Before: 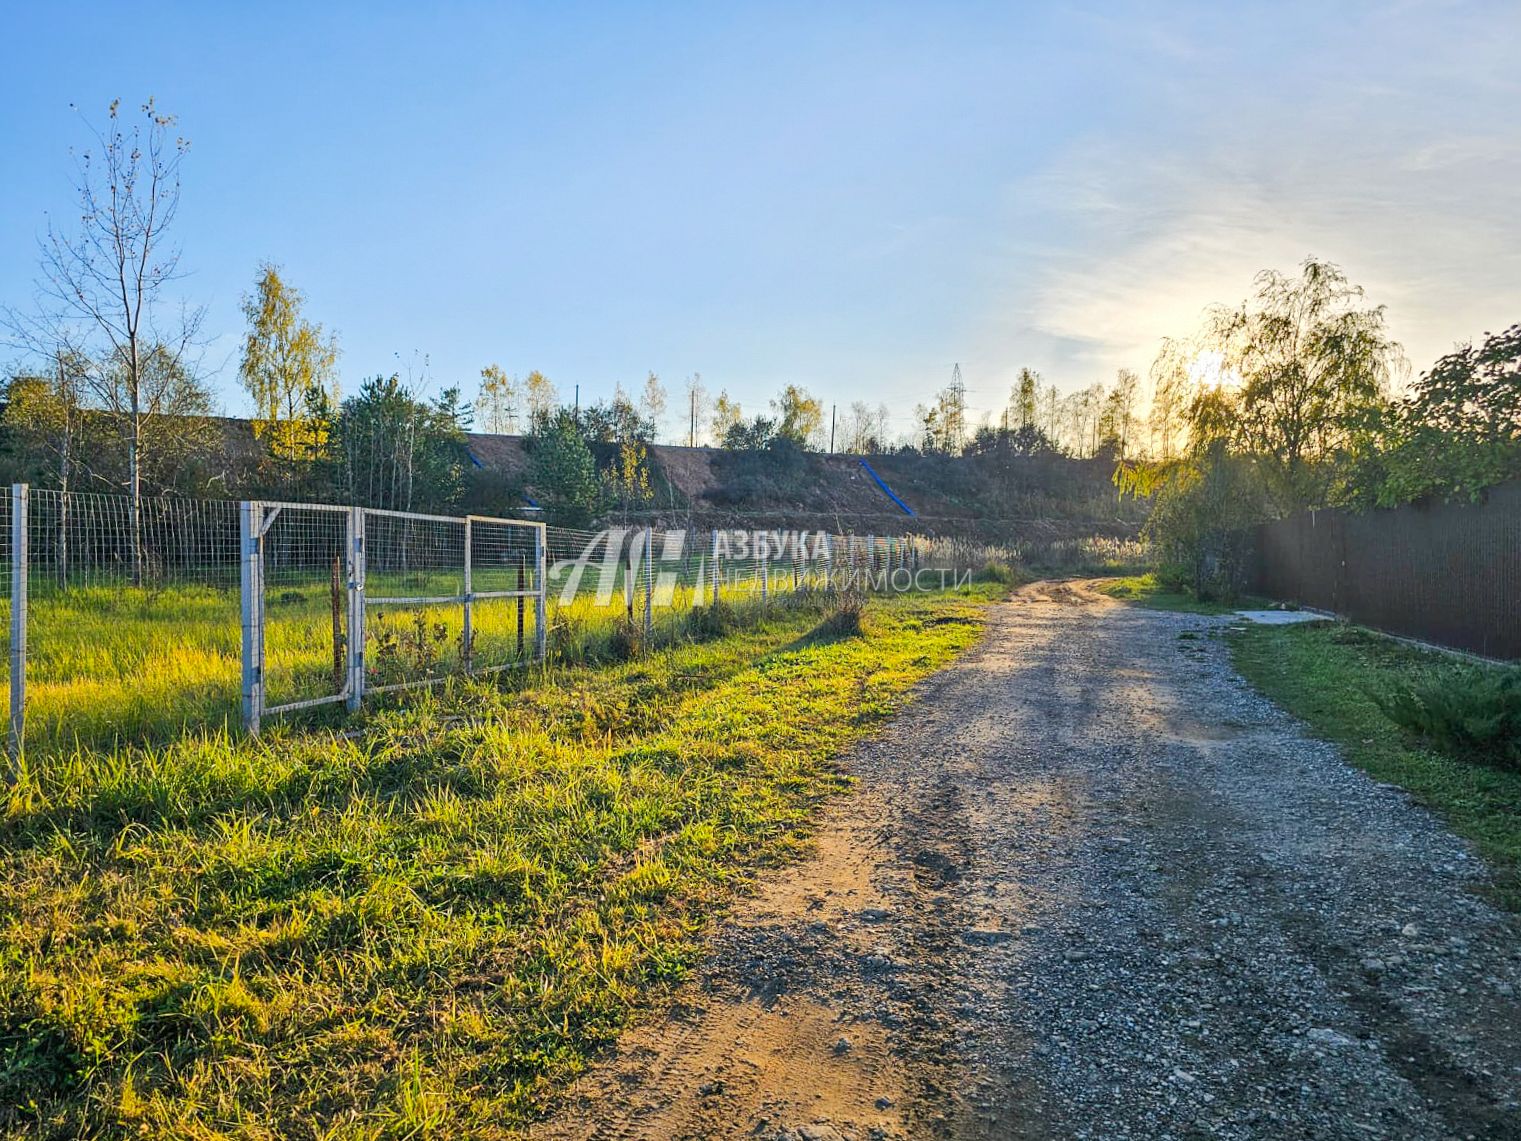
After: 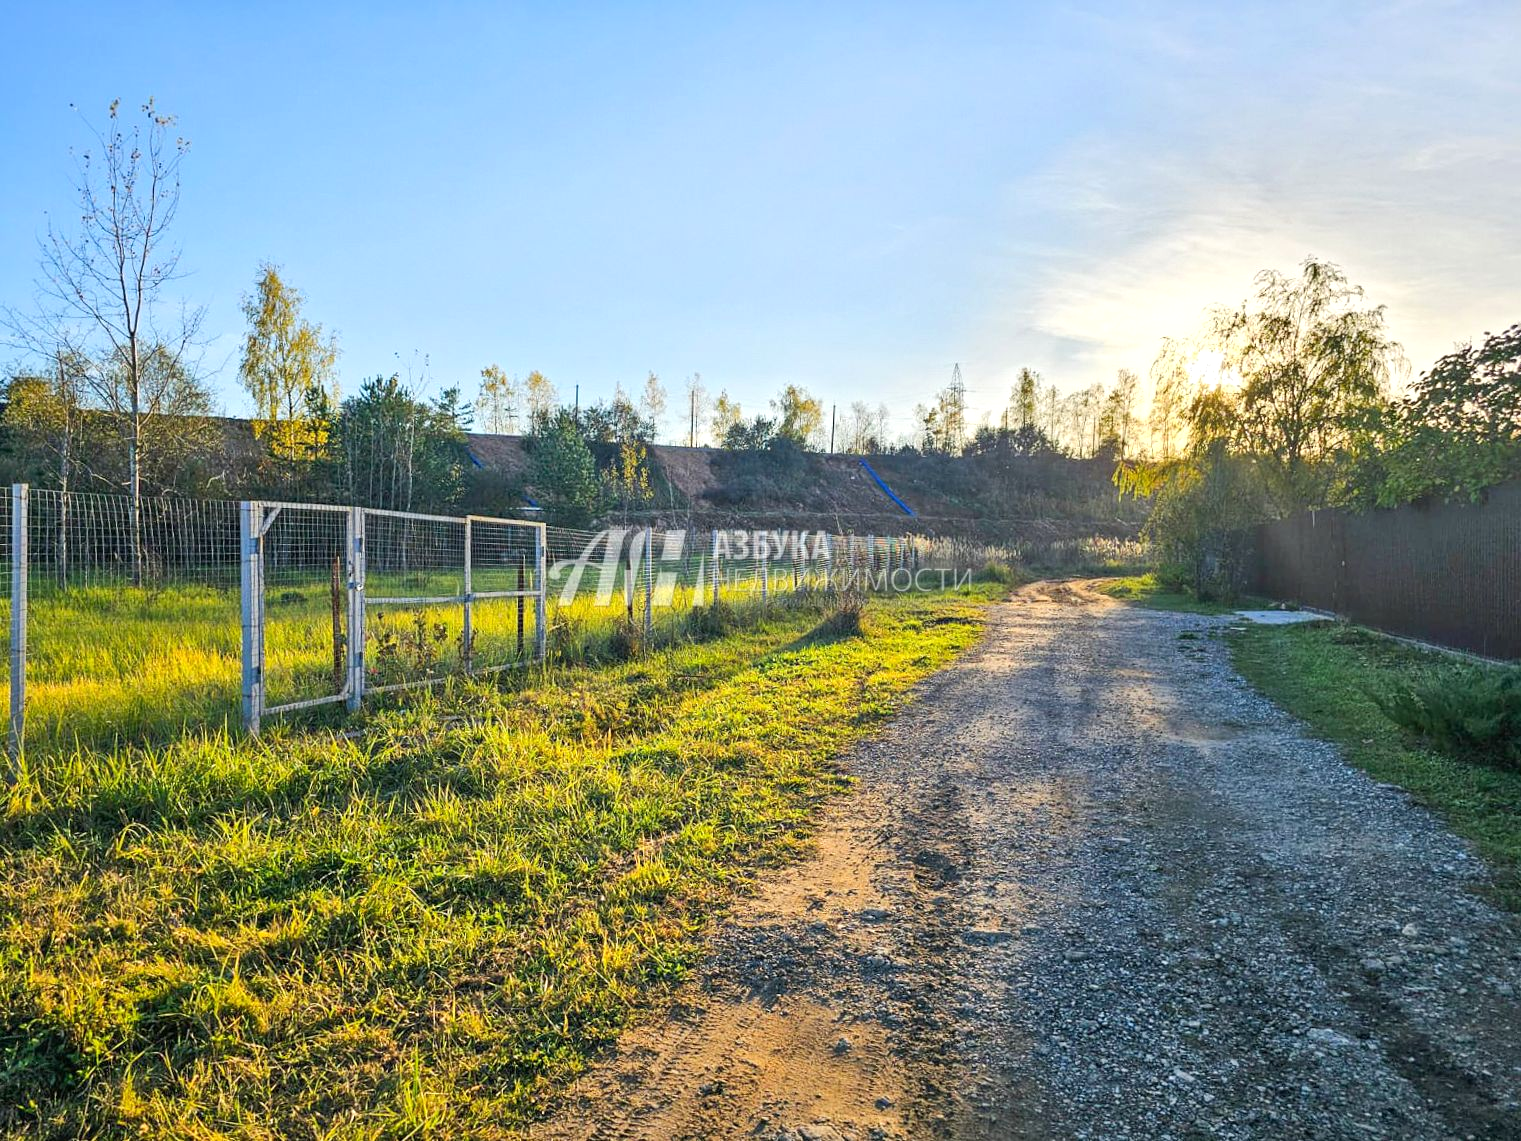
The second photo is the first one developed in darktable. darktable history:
exposure: exposure 0.259 EV, compensate highlight preservation false
